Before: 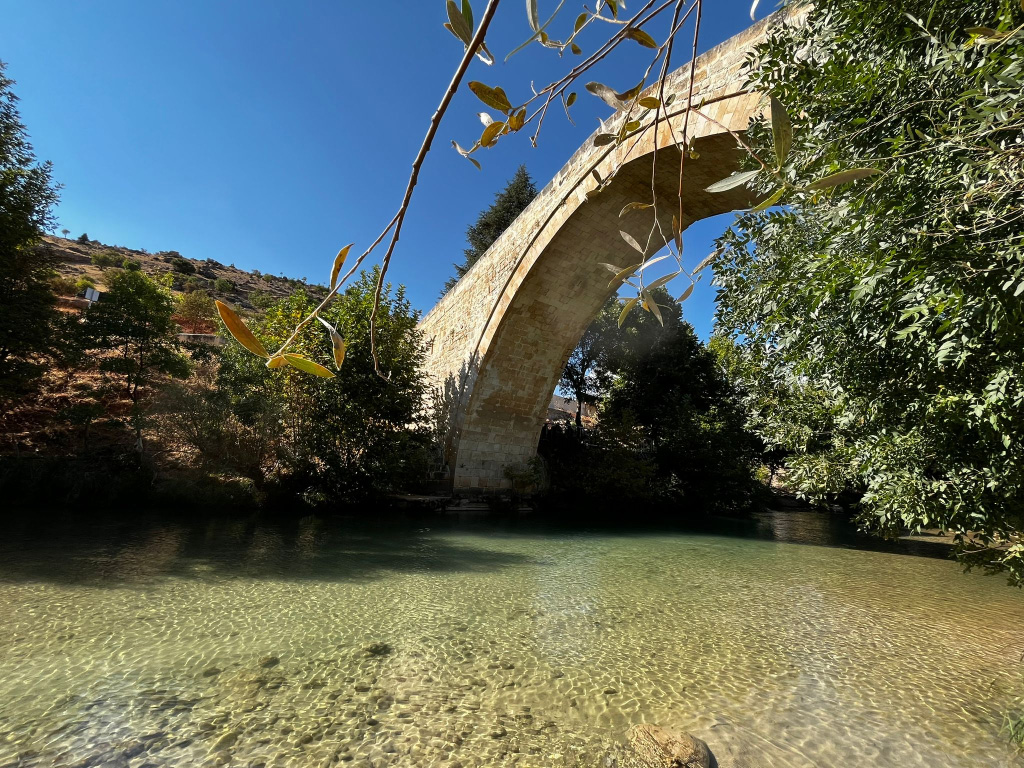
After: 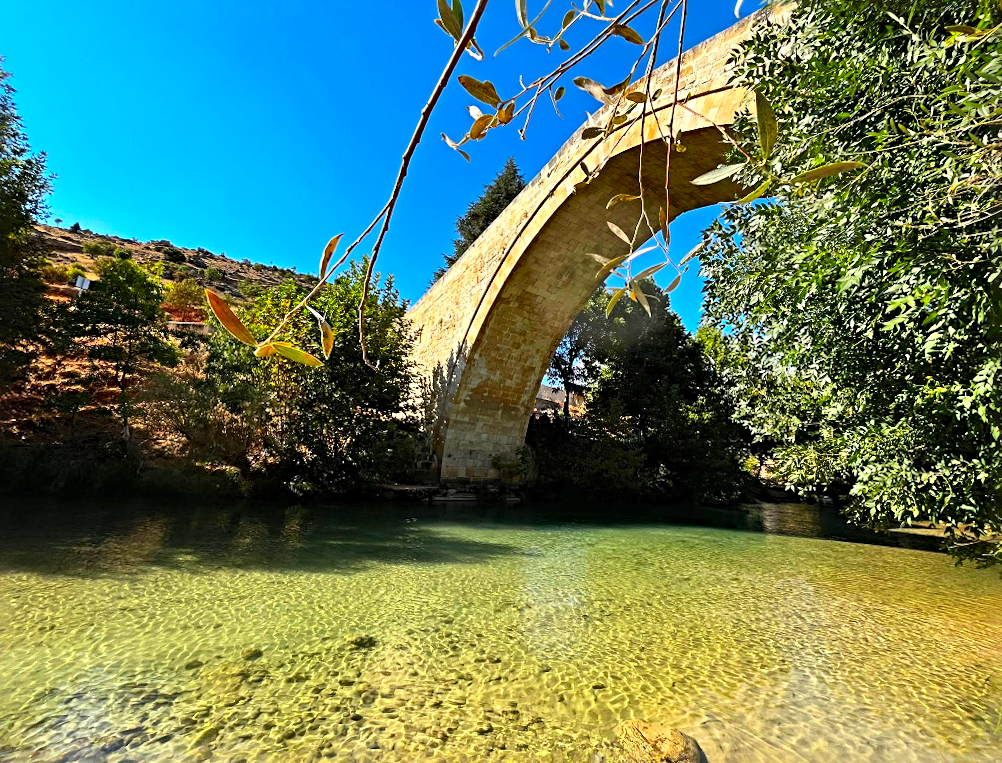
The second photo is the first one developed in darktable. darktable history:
sharpen: radius 4.883
contrast brightness saturation: contrast 0.2, brightness 0.2, saturation 0.8
rotate and perspective: rotation 0.226°, lens shift (vertical) -0.042, crop left 0.023, crop right 0.982, crop top 0.006, crop bottom 0.994
